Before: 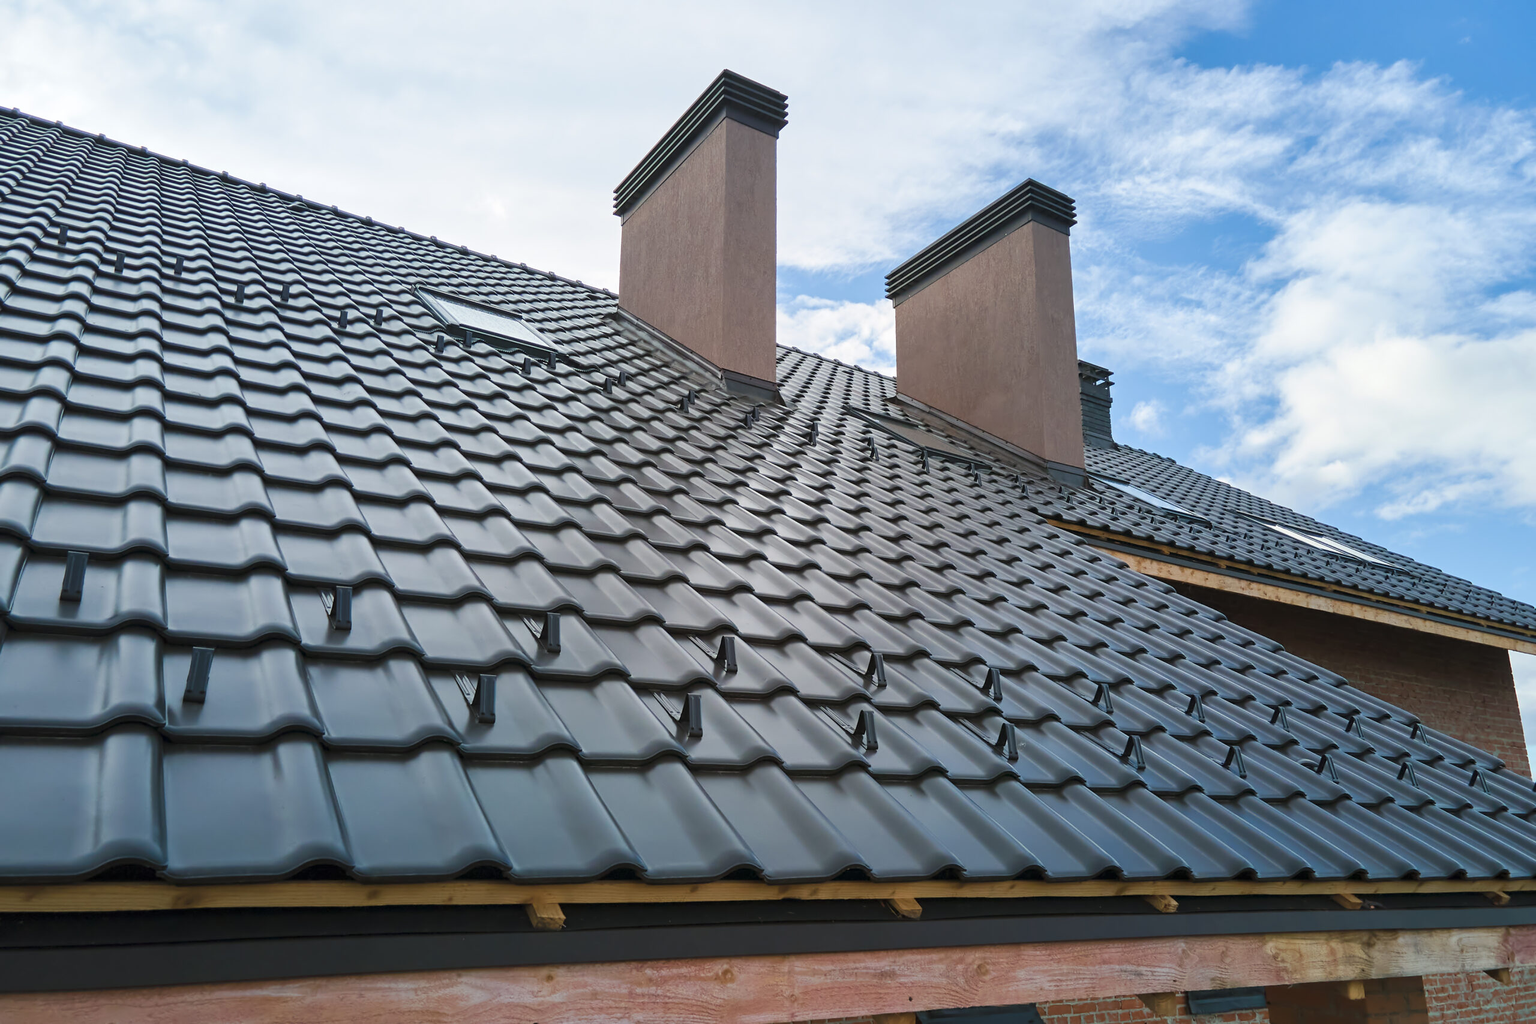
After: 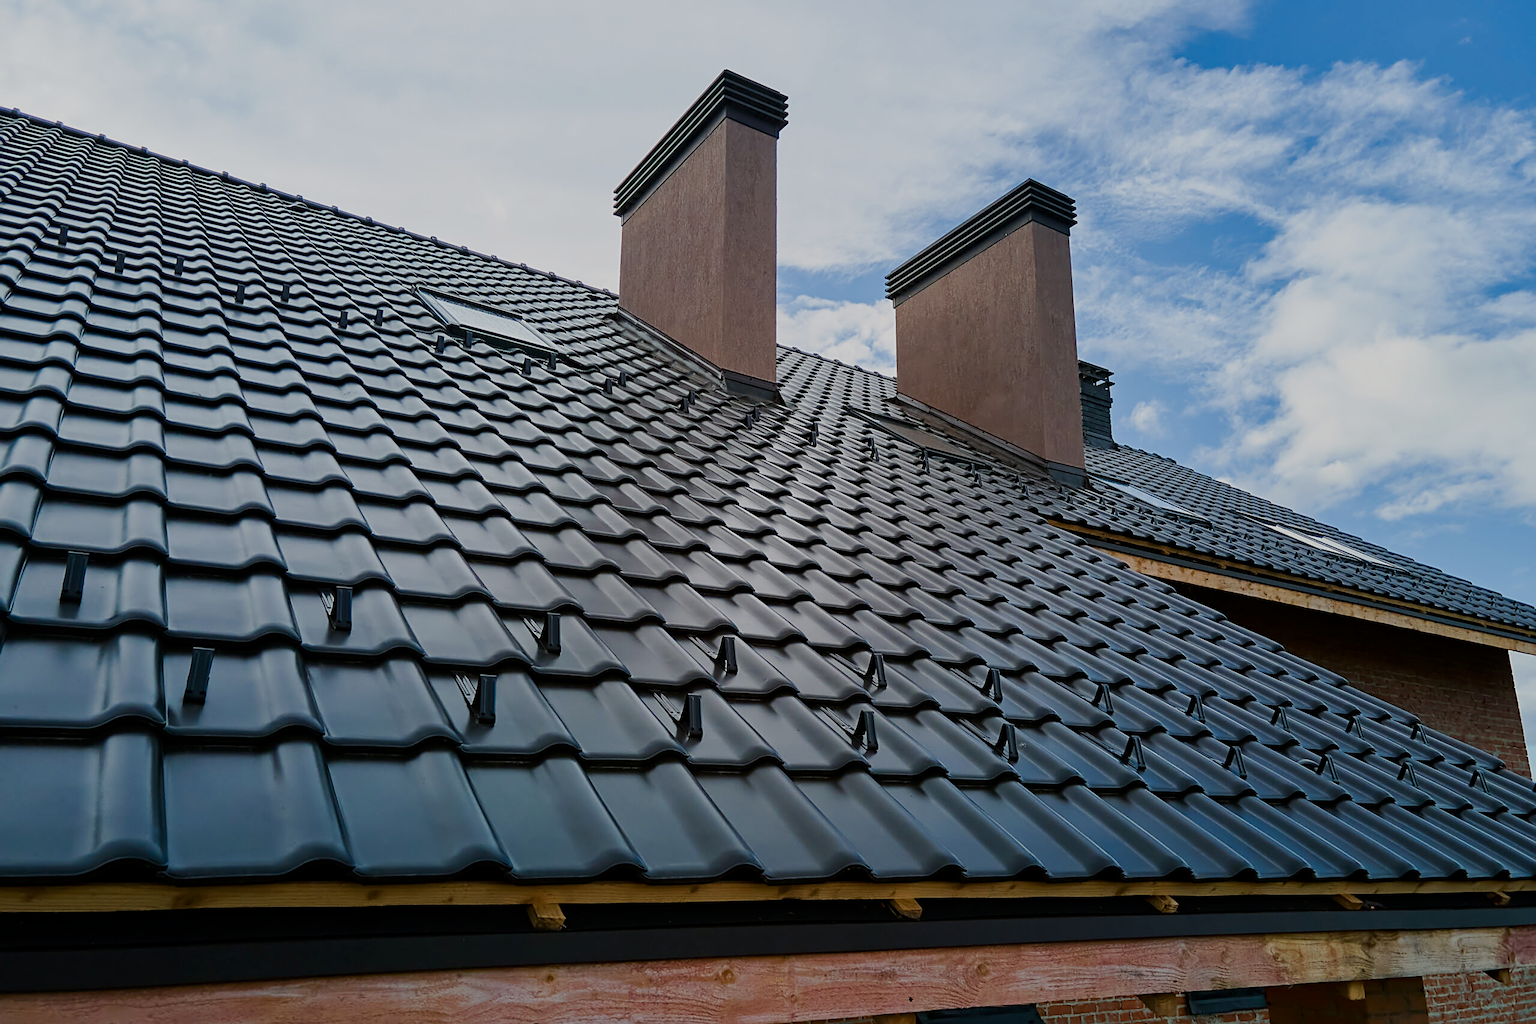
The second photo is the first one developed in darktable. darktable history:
contrast brightness saturation: contrast 0.069, brightness -0.132, saturation 0.065
filmic rgb: black relative exposure -7.65 EV, white relative exposure 4.56 EV, threshold 3.01 EV, hardness 3.61, enable highlight reconstruction true
sharpen: on, module defaults
haze removal: compatibility mode true, adaptive false
